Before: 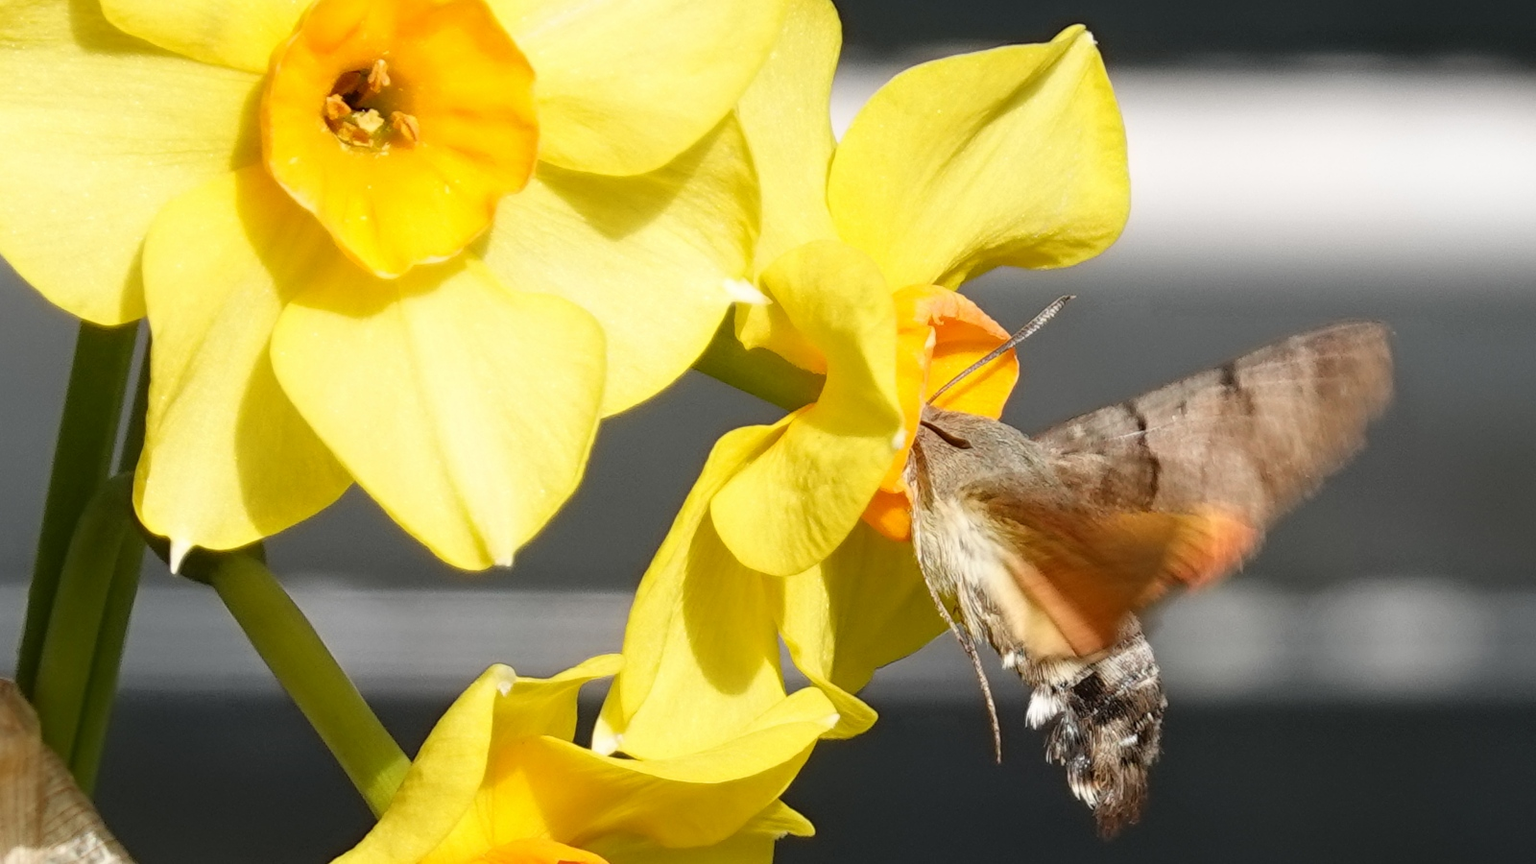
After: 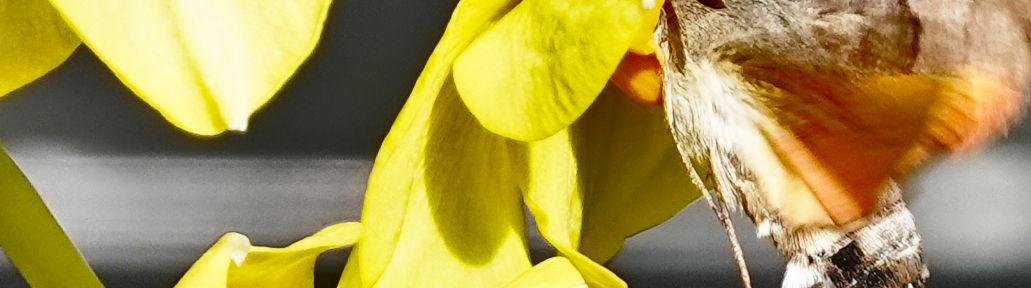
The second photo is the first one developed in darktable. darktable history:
base curve: curves: ch0 [(0, 0) (0.028, 0.03) (0.121, 0.232) (0.46, 0.748) (0.859, 0.968) (1, 1)], preserve colors none
shadows and highlights: shadows 19.17, highlights -83.83, highlights color adjustment 42.45%, soften with gaussian
crop: left 17.977%, top 51.047%, right 17.526%, bottom 16.934%
